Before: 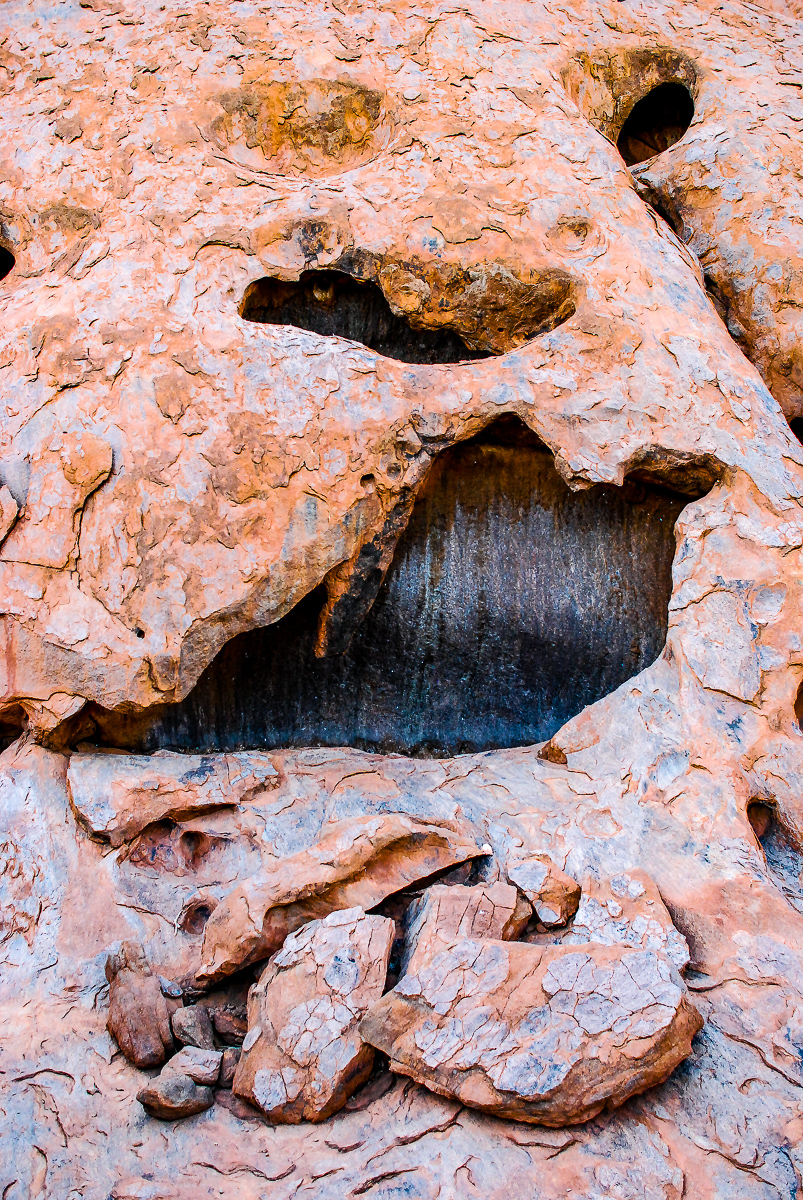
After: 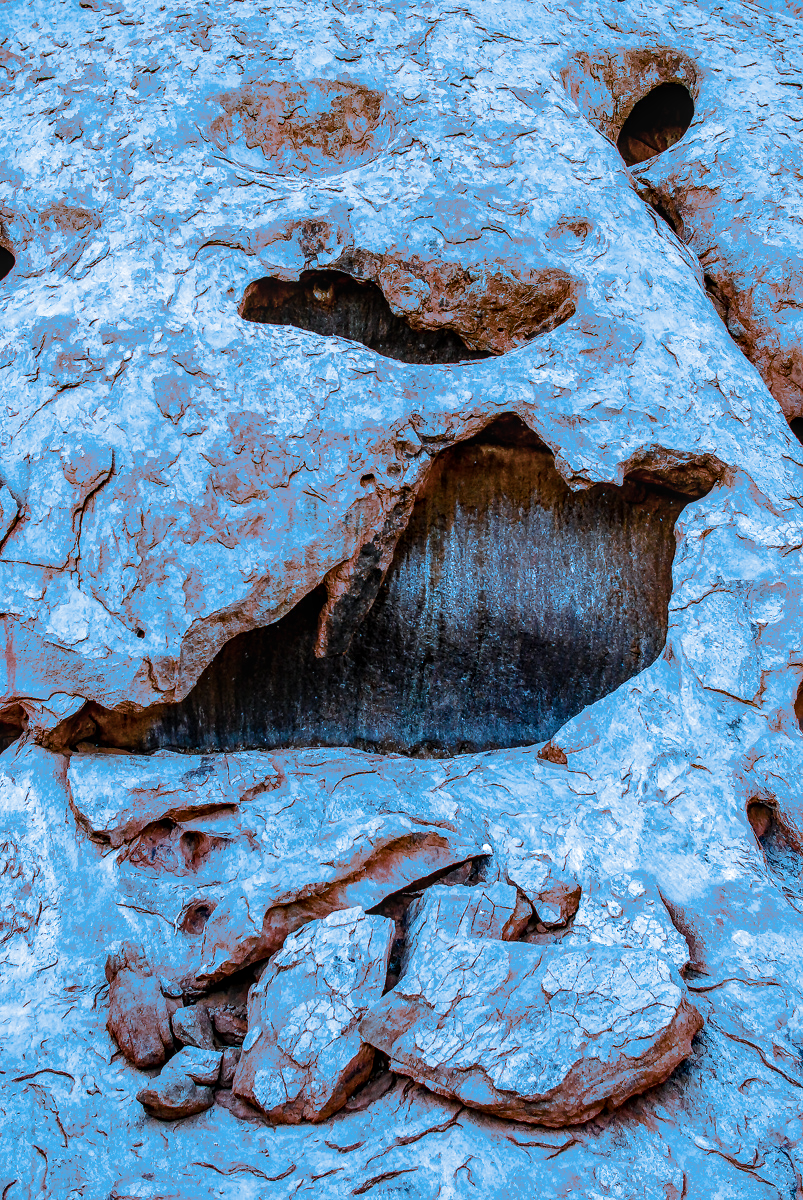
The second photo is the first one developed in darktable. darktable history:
local contrast: on, module defaults
split-toning: shadows › hue 220°, shadows › saturation 0.64, highlights › hue 220°, highlights › saturation 0.64, balance 0, compress 5.22%
